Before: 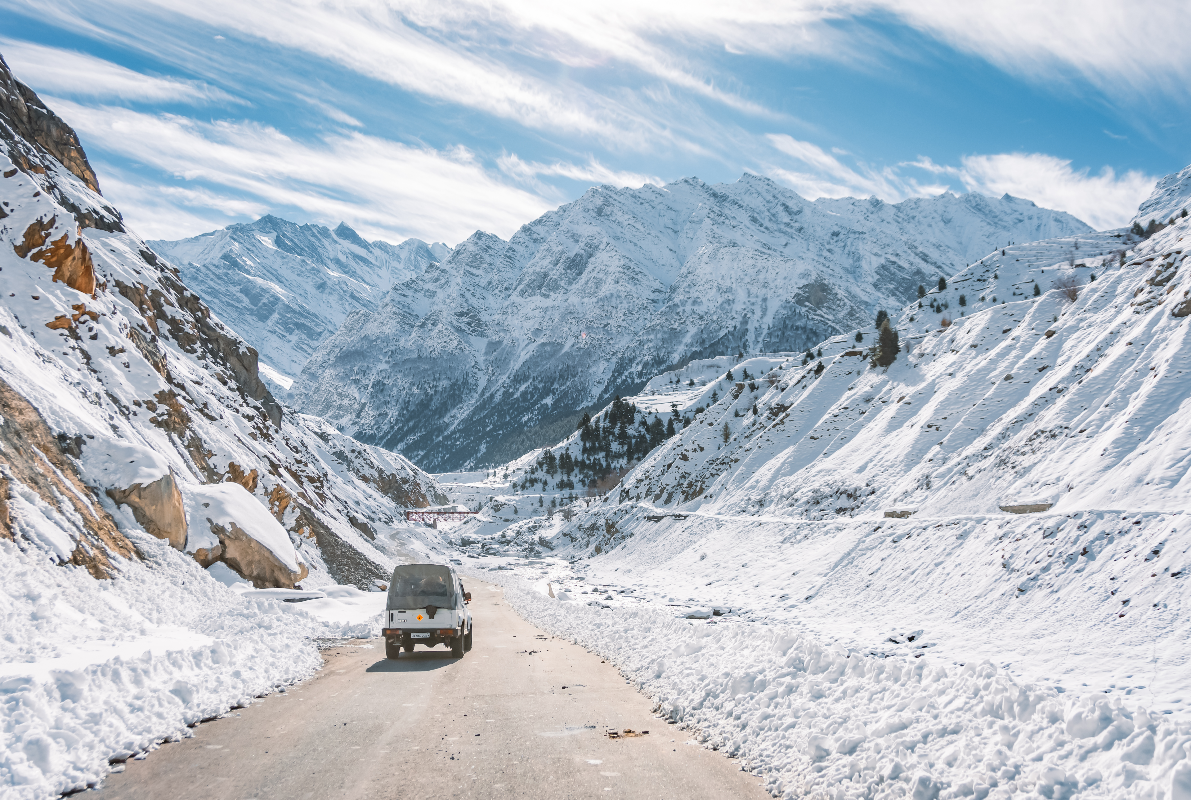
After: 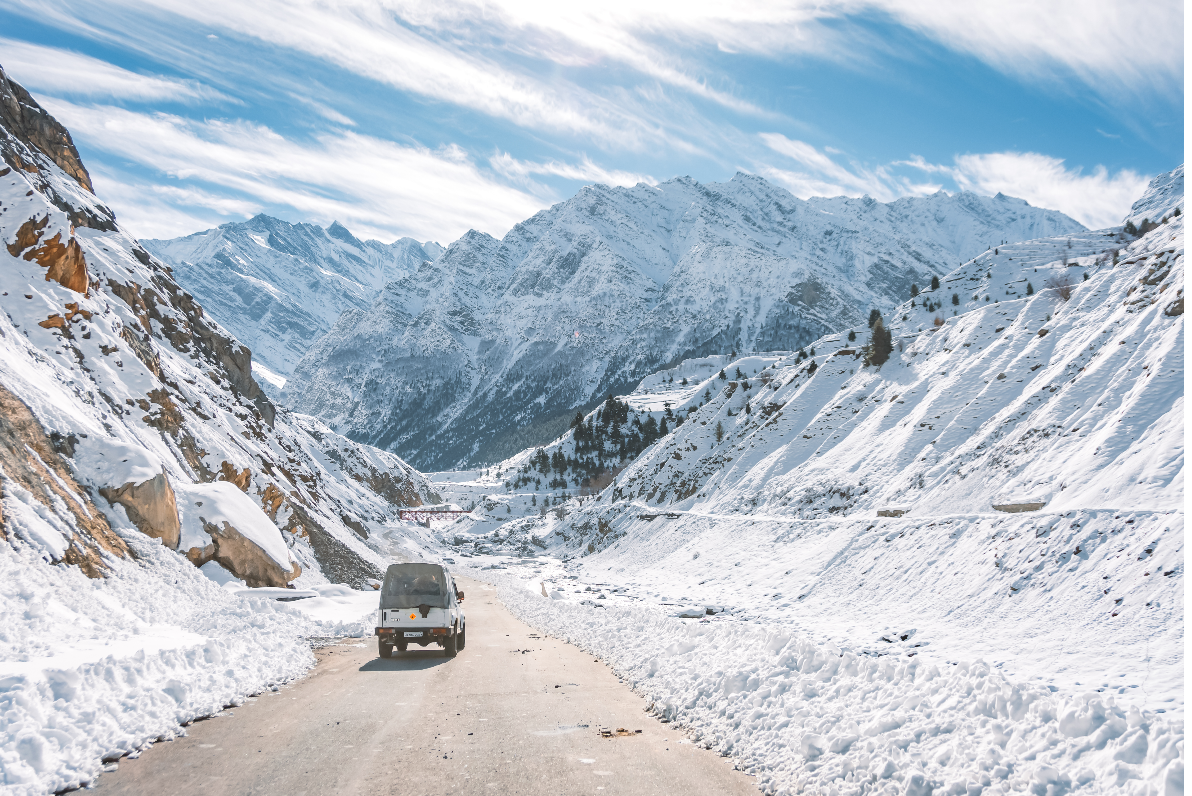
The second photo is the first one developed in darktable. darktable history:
crop and rotate: left 0.614%, top 0.179%, bottom 0.309%
exposure: black level correction -0.008, exposure 0.067 EV, compensate highlight preservation false
